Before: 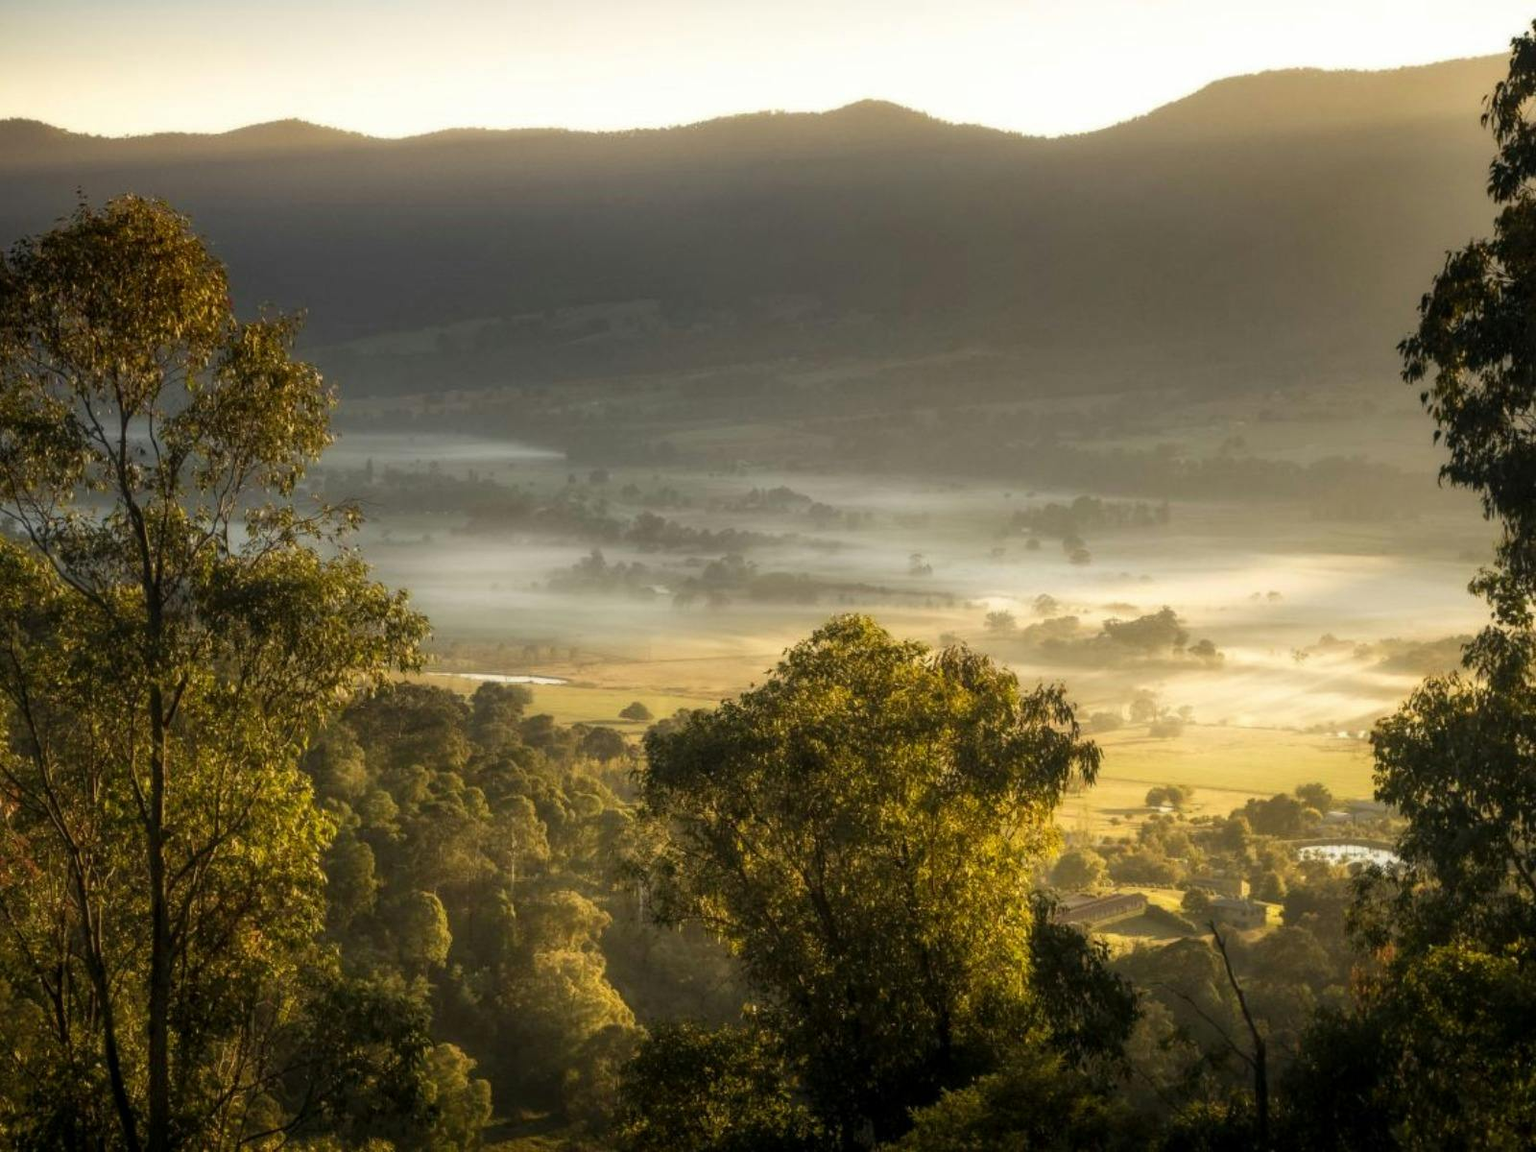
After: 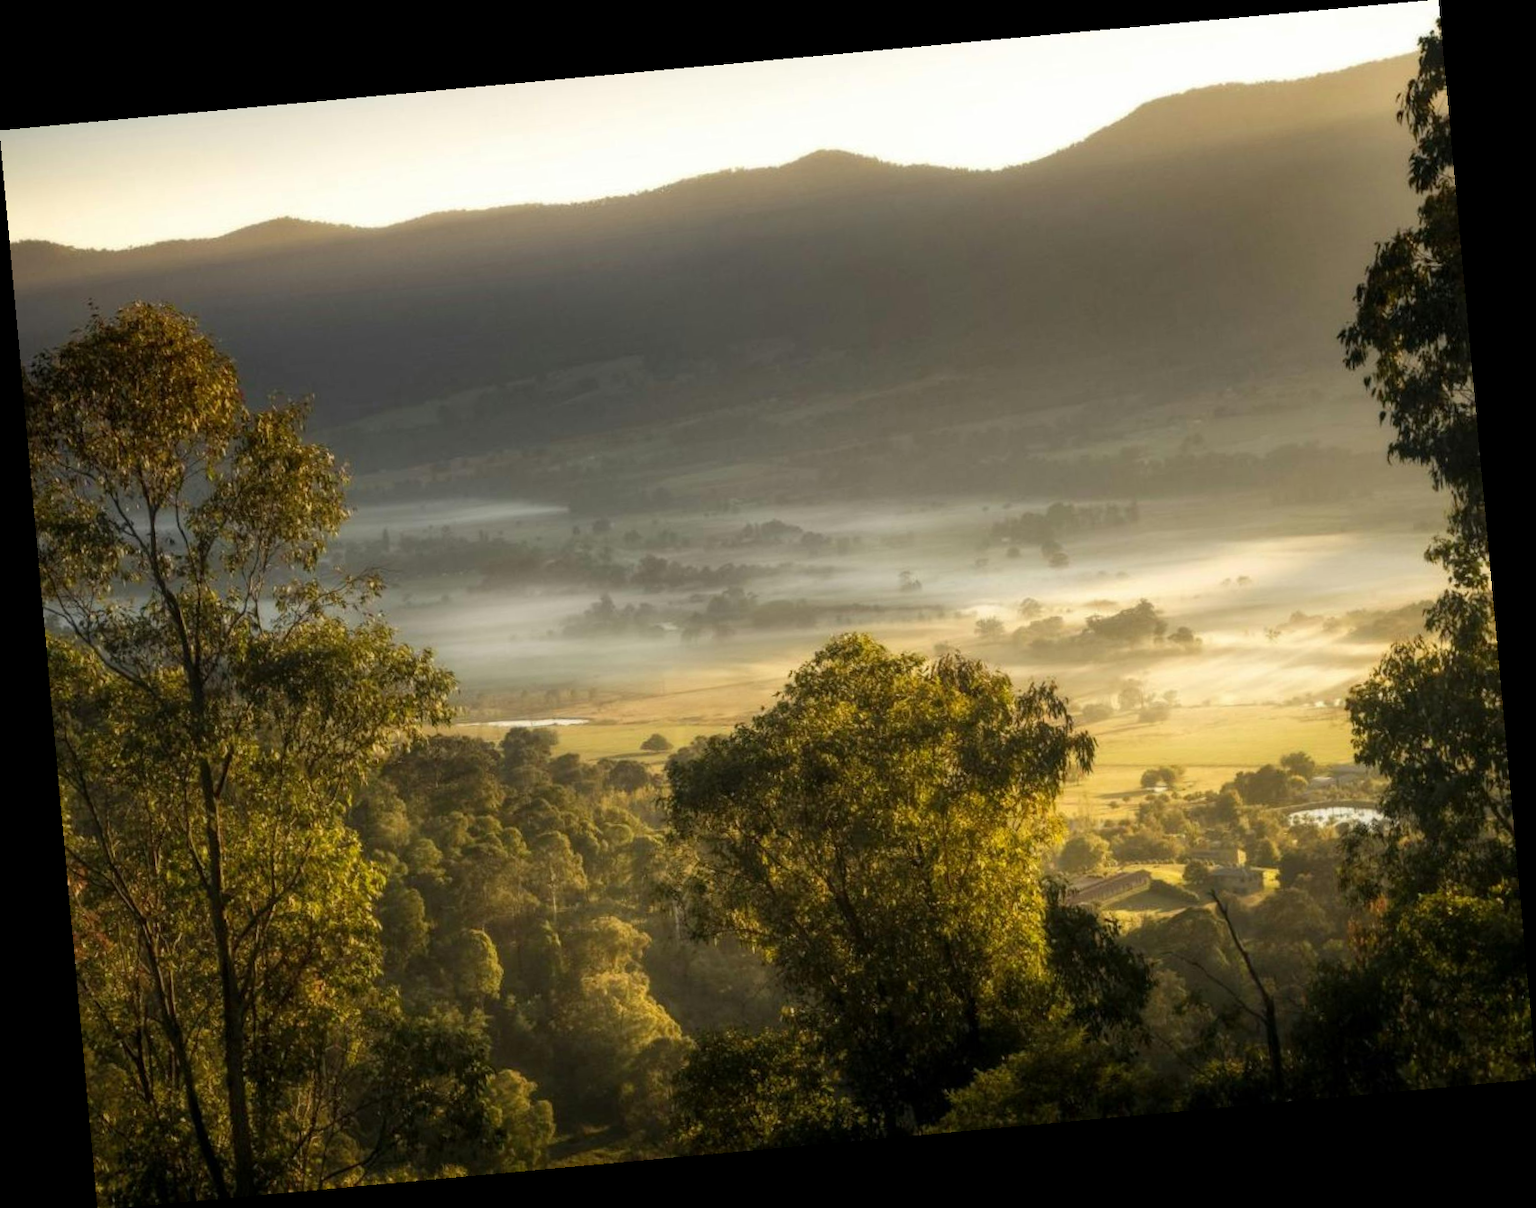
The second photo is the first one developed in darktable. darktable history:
white balance: red 1, blue 1
rotate and perspective: rotation -5.2°, automatic cropping off
